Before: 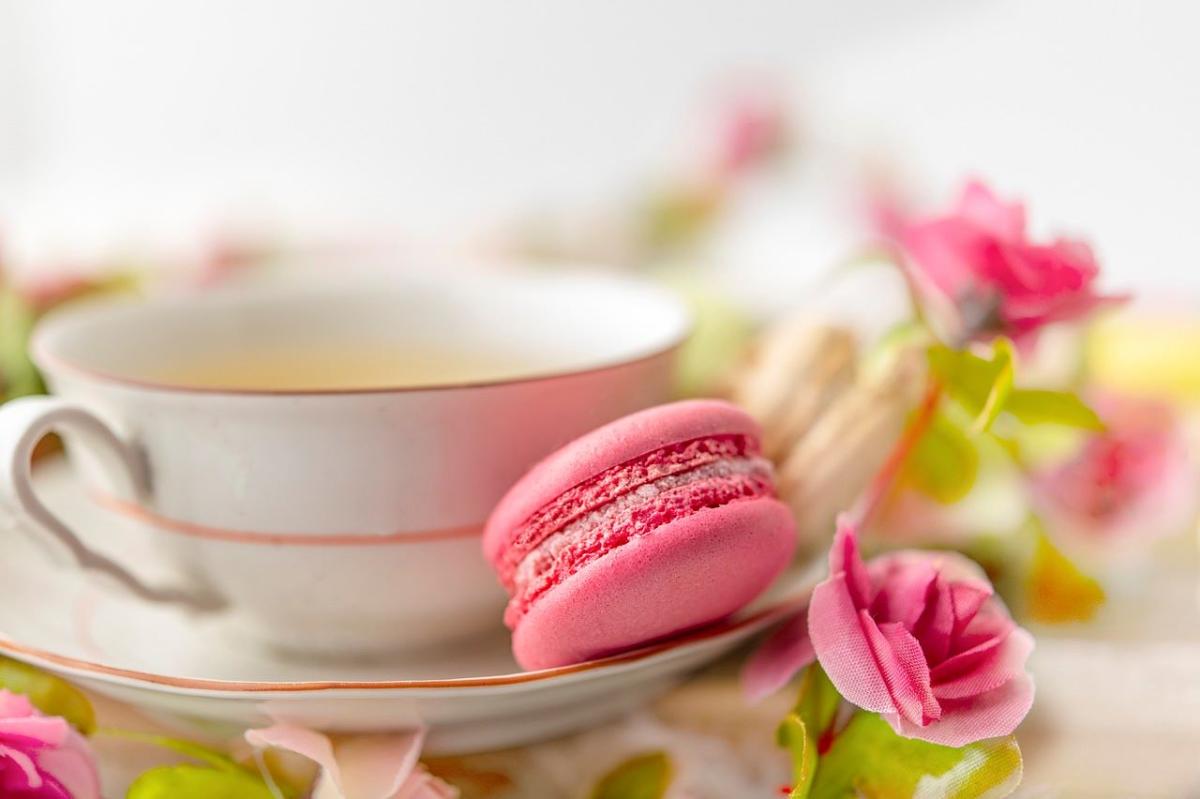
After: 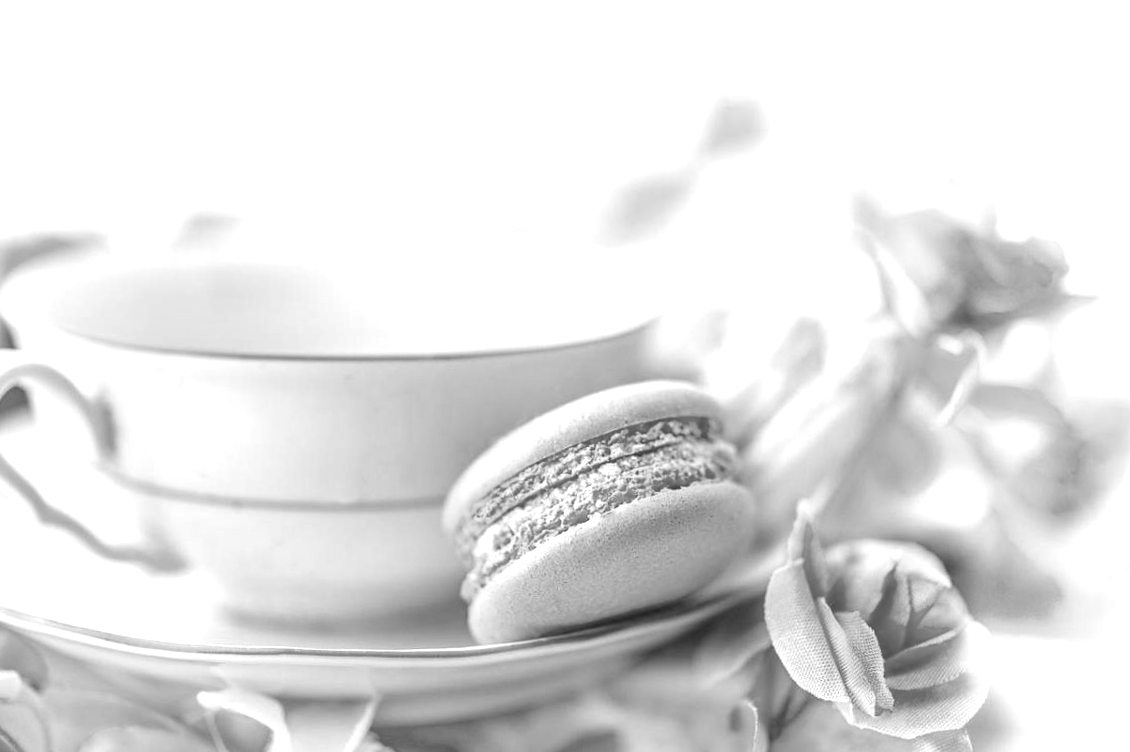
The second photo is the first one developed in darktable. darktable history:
exposure: black level correction 0, exposure 0.95 EV, compensate exposure bias true, compensate highlight preservation false
crop and rotate: angle -2.38°
color calibration: output gray [0.267, 0.423, 0.261, 0], illuminant same as pipeline (D50), adaptation none (bypass)
